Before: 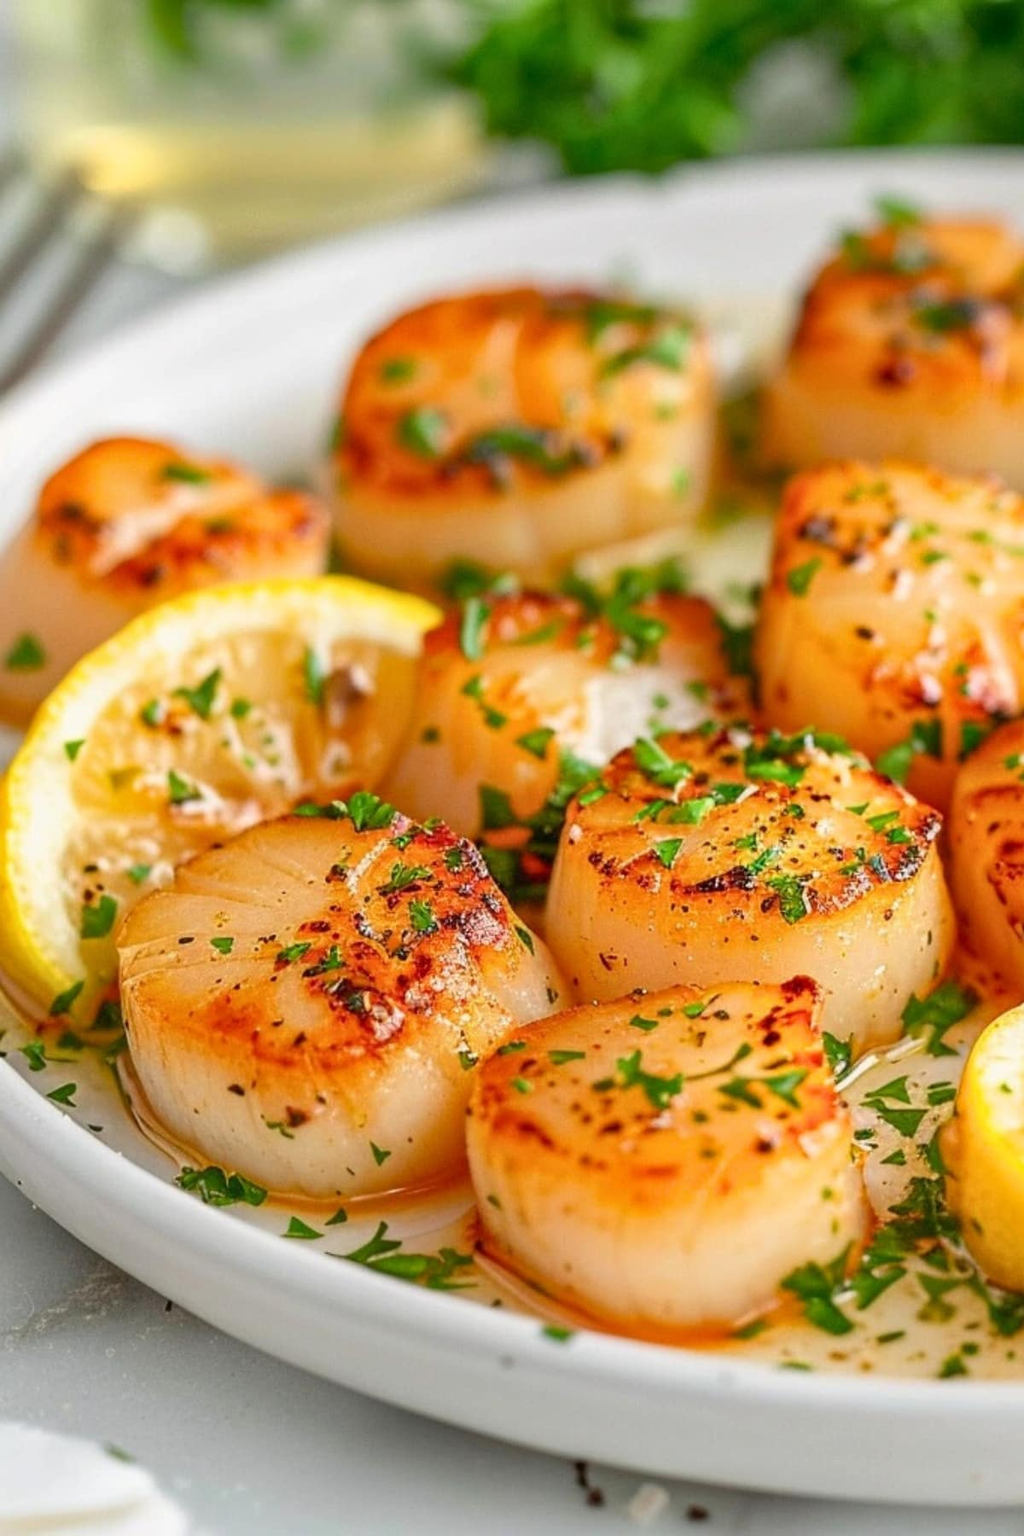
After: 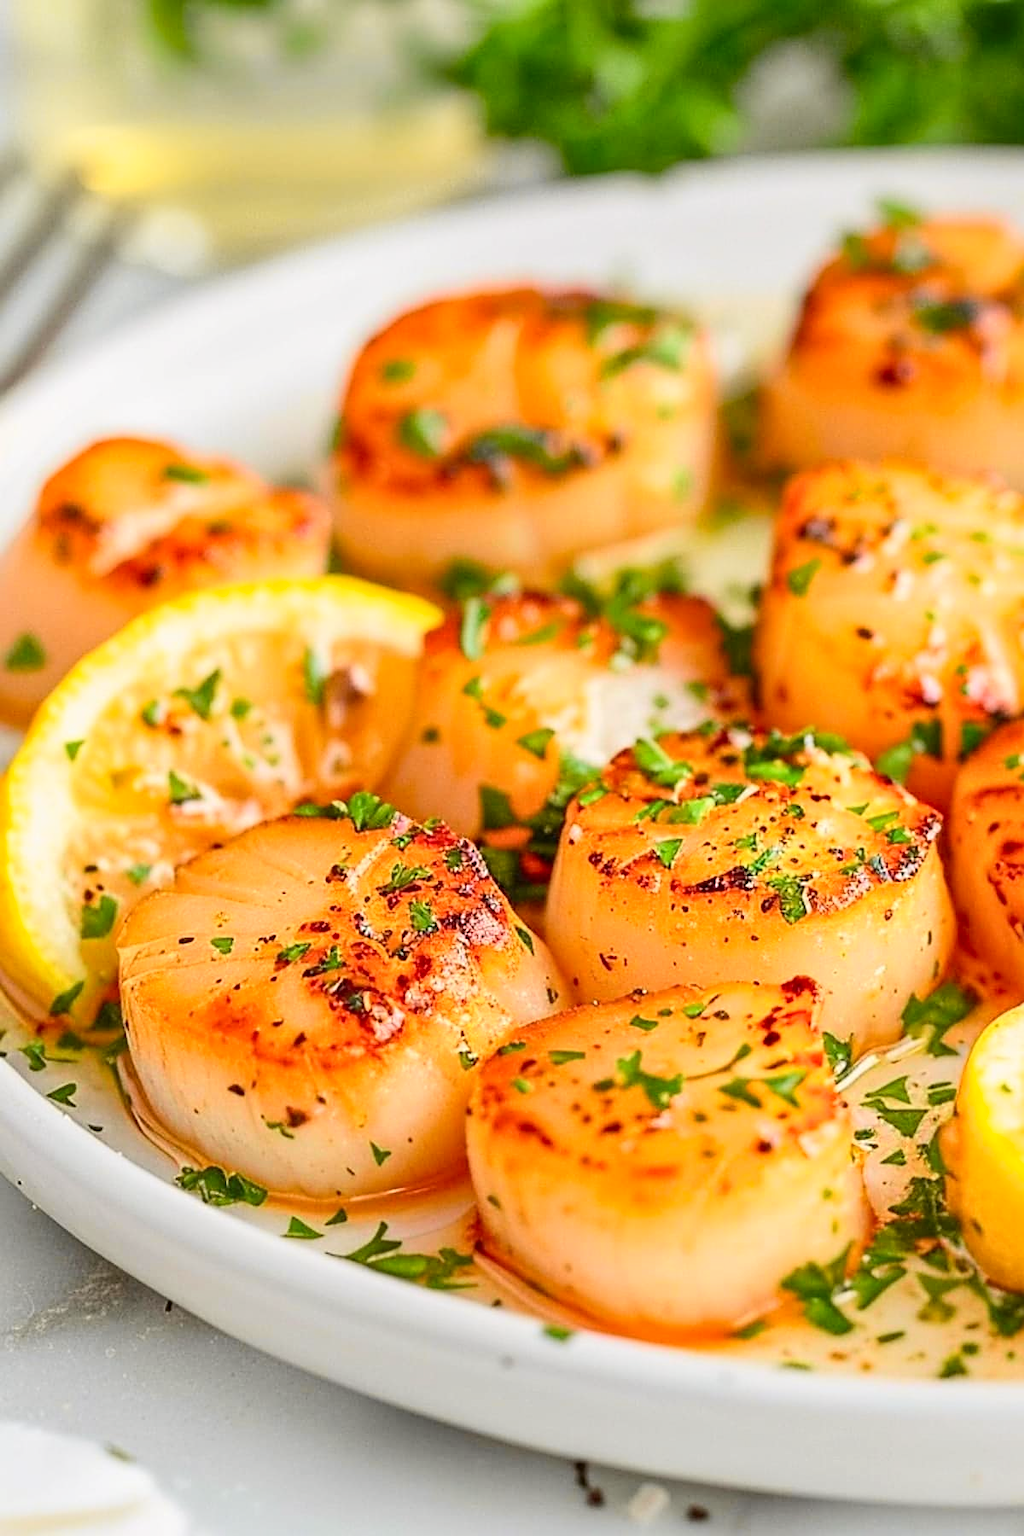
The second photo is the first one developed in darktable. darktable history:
exposure: exposure 0.236 EV, compensate highlight preservation false
tone curve: curves: ch0 [(0, 0.013) (0.036, 0.045) (0.274, 0.286) (0.566, 0.623) (0.794, 0.827) (1, 0.953)]; ch1 [(0, 0) (0.389, 0.403) (0.462, 0.48) (0.499, 0.5) (0.524, 0.527) (0.57, 0.599) (0.626, 0.65) (0.761, 0.781) (1, 1)]; ch2 [(0, 0) (0.464, 0.478) (0.5, 0.501) (0.533, 0.542) (0.599, 0.613) (0.704, 0.731) (1, 1)], color space Lab, independent channels, preserve colors none
sharpen: on, module defaults
white balance: emerald 1
